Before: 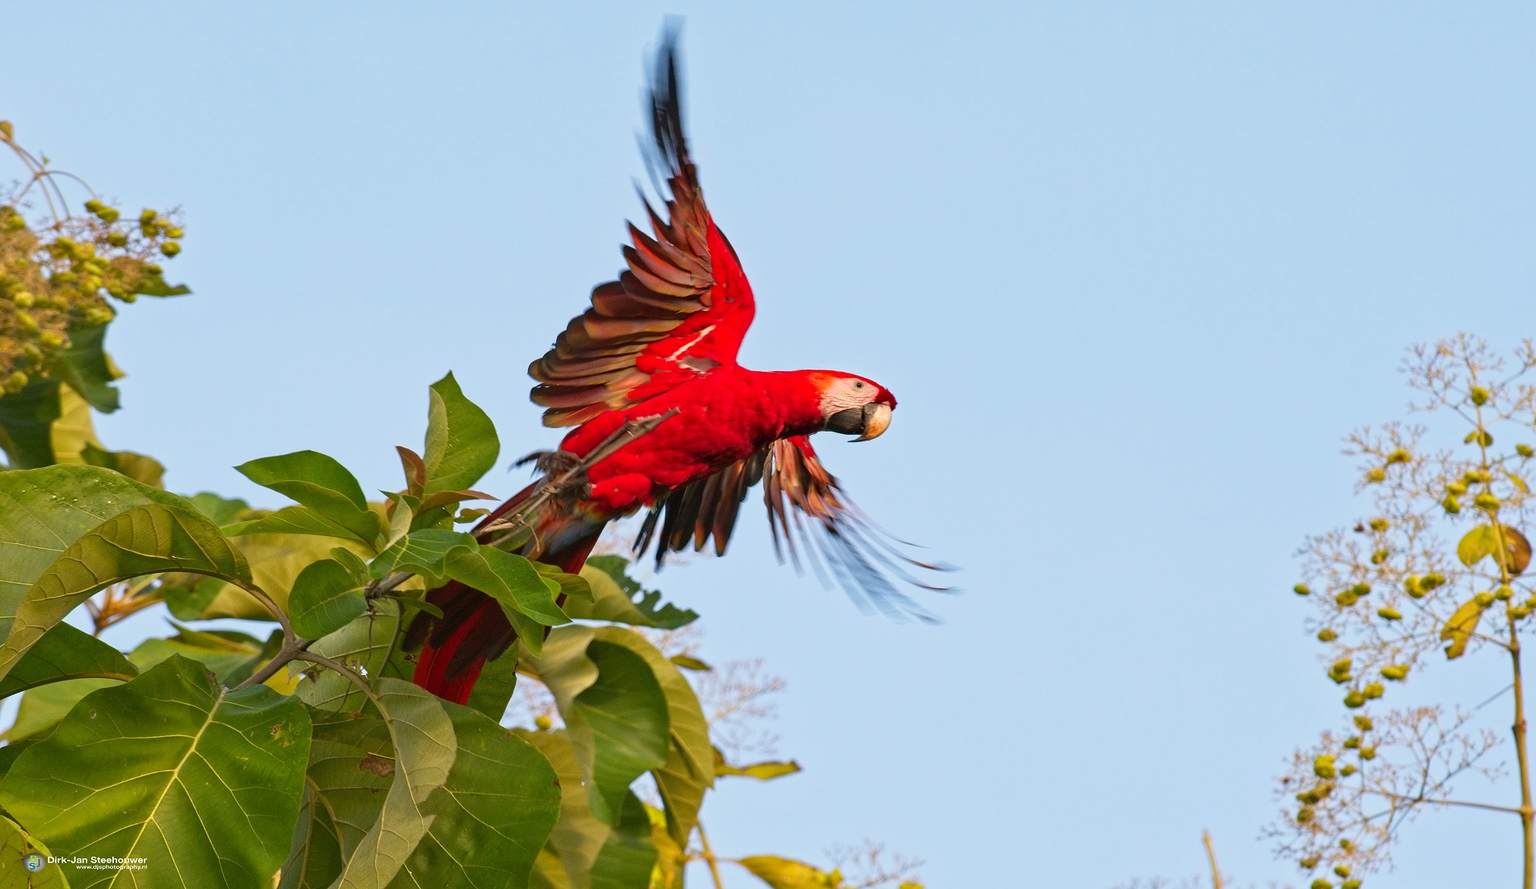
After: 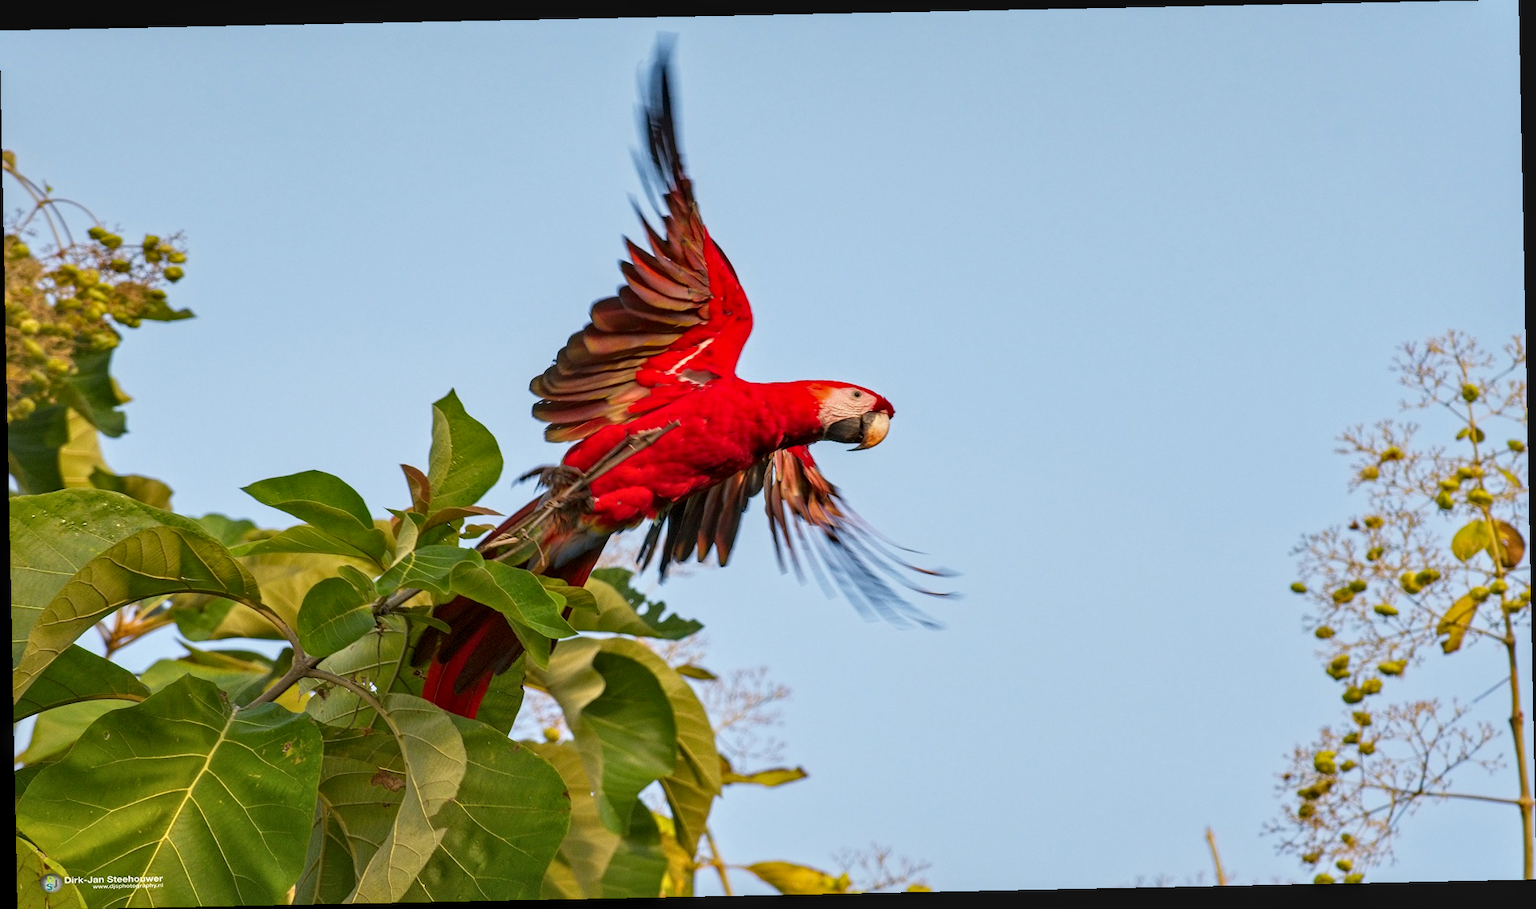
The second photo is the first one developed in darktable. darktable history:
local contrast: on, module defaults
rotate and perspective: rotation -1.17°, automatic cropping off
